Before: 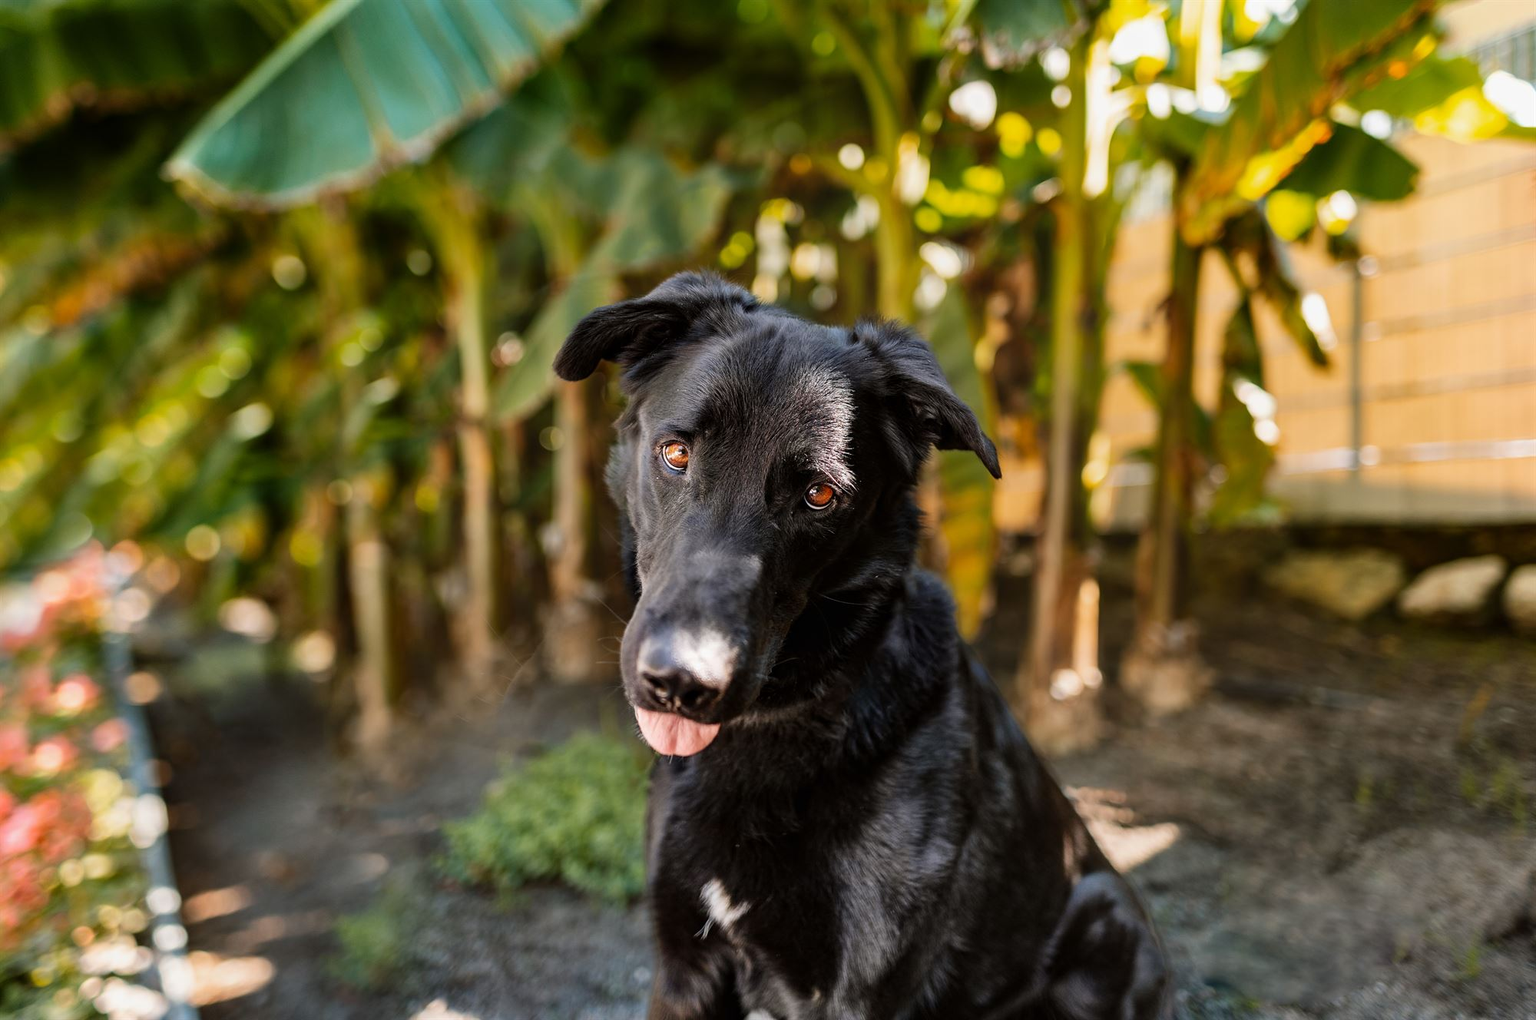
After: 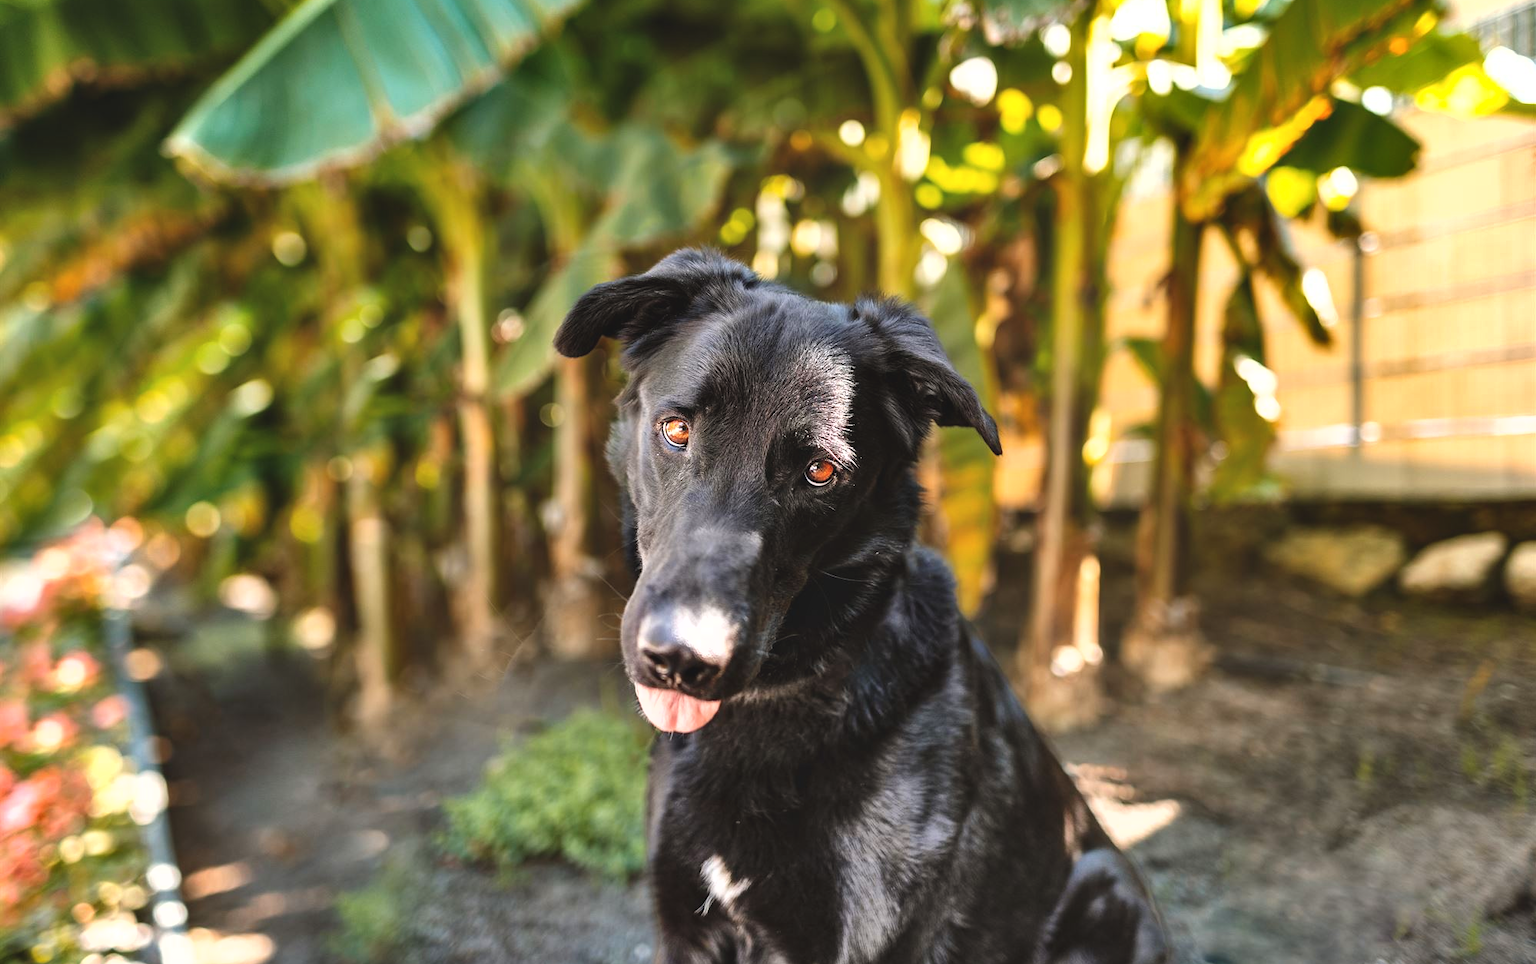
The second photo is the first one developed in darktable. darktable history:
shadows and highlights: highlights color adjustment 0%, low approximation 0.01, soften with gaussian
crop and rotate: top 2.479%, bottom 3.018%
exposure: black level correction -0.005, exposure 0.622 EV, compensate highlight preservation false
